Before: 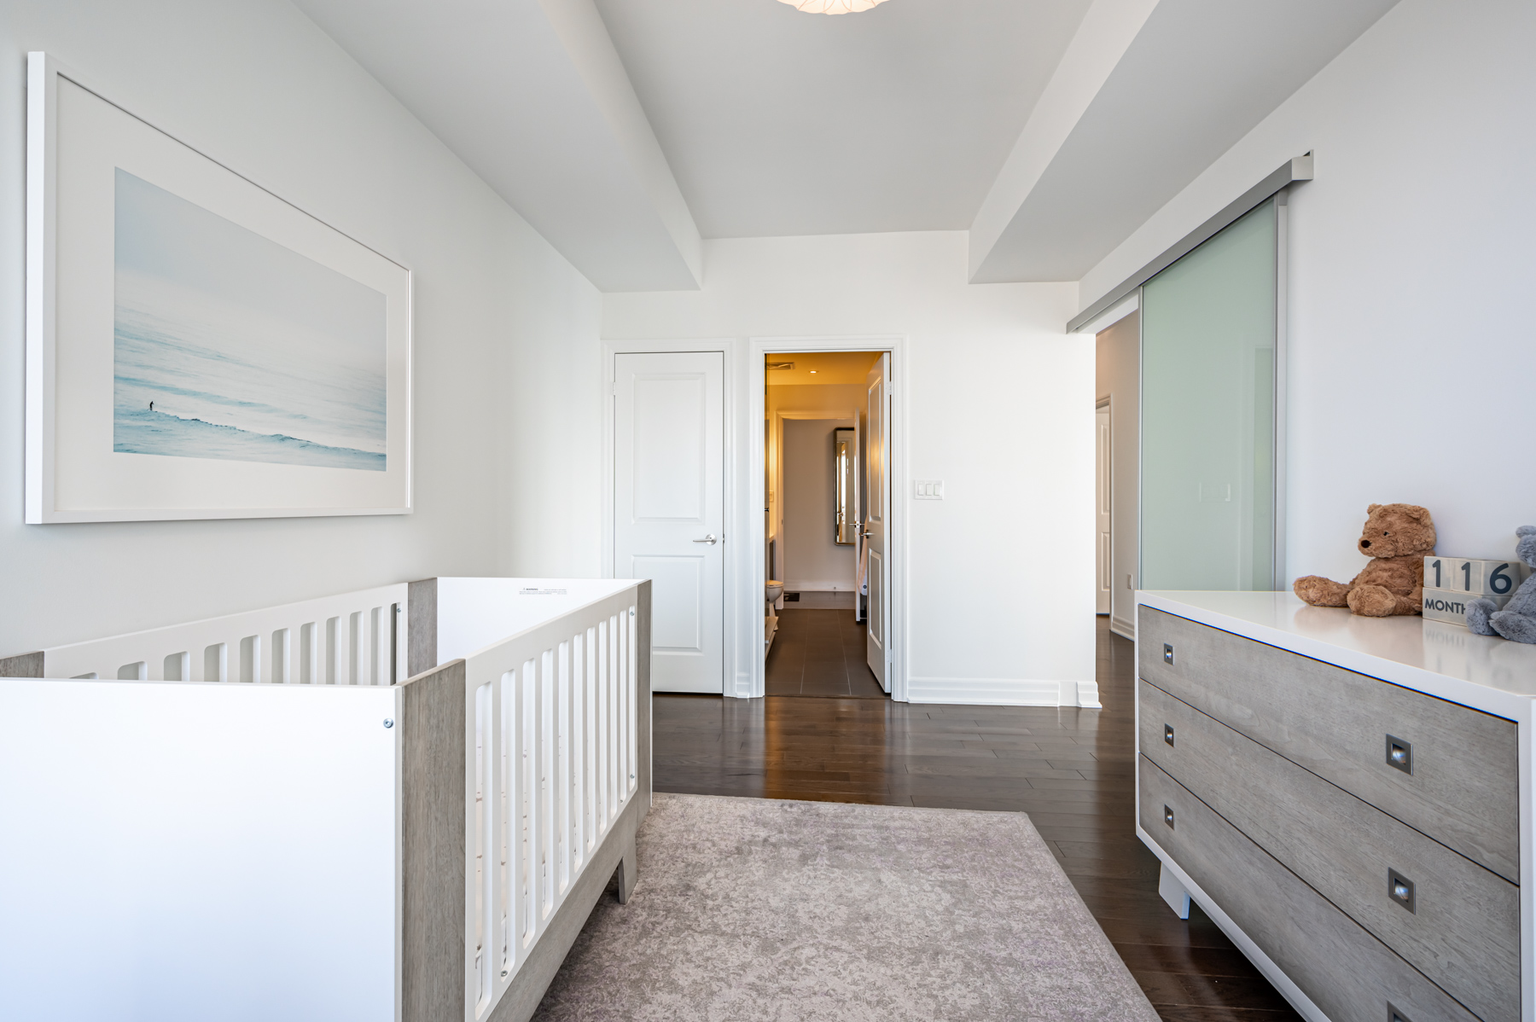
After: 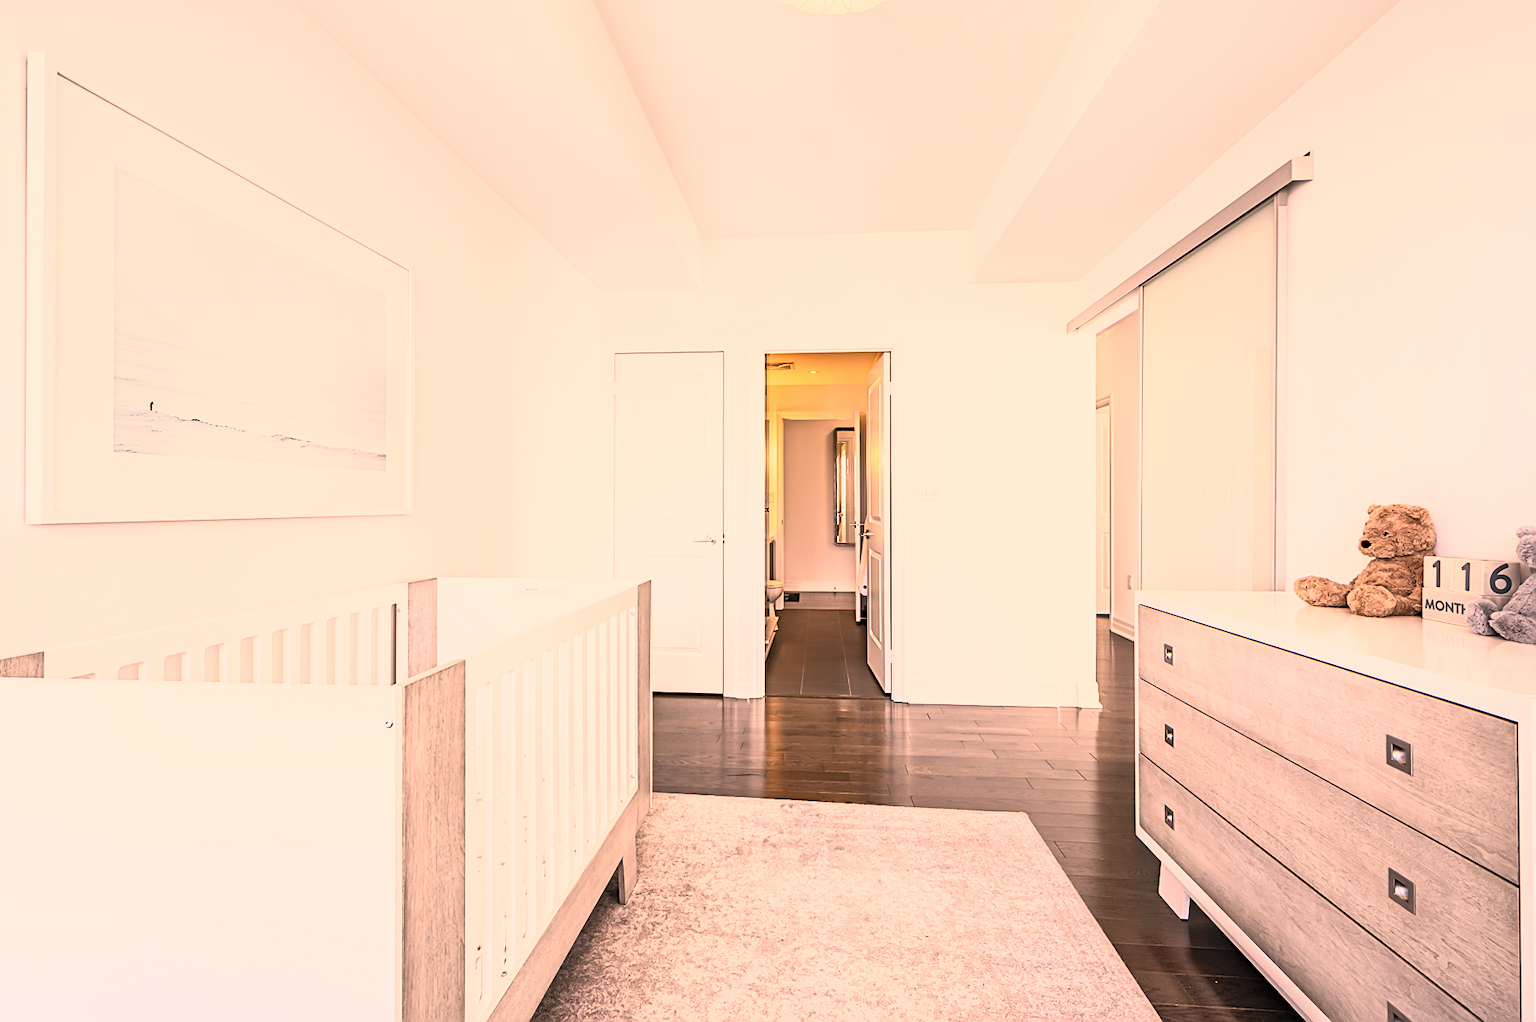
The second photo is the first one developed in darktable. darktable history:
color correction: highlights a* 22.19, highlights b* 21.78
contrast brightness saturation: contrast 0.435, brightness 0.558, saturation -0.182
sharpen: on, module defaults
